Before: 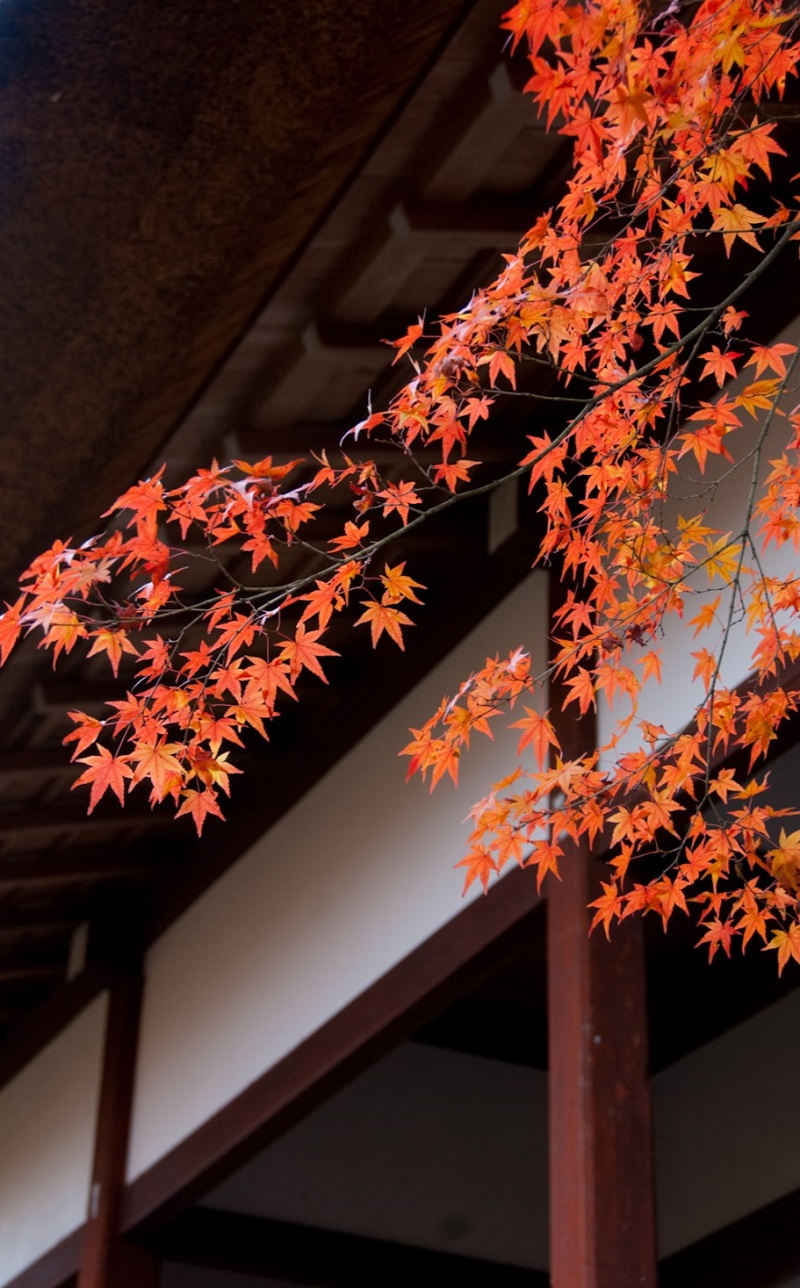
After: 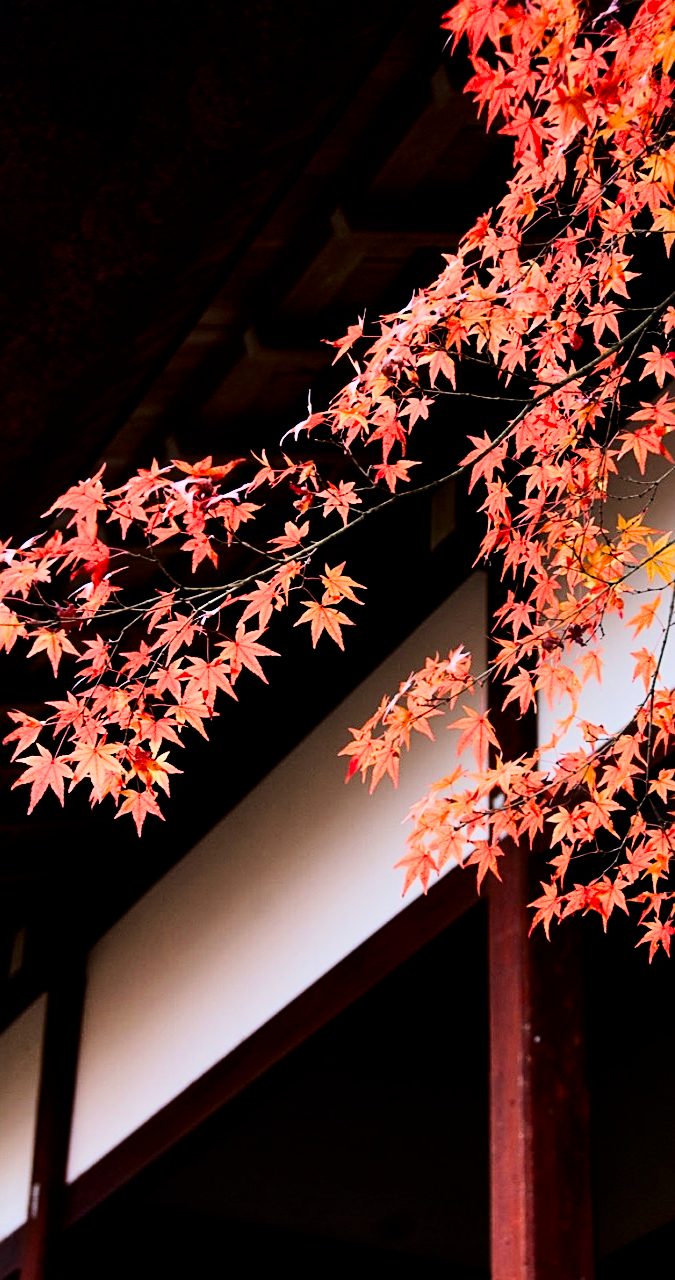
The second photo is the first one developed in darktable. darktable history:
crop: left 7.598%, right 7.873%
shadows and highlights: shadows 37.27, highlights -28.18, soften with gaussian
exposure: black level correction -0.002, exposure 0.708 EV, compensate exposure bias true, compensate highlight preservation false
sharpen: on, module defaults
filmic rgb: black relative exposure -5 EV, hardness 2.88, contrast 1.5
velvia: on, module defaults
contrast brightness saturation: contrast 0.21, brightness -0.11, saturation 0.21
